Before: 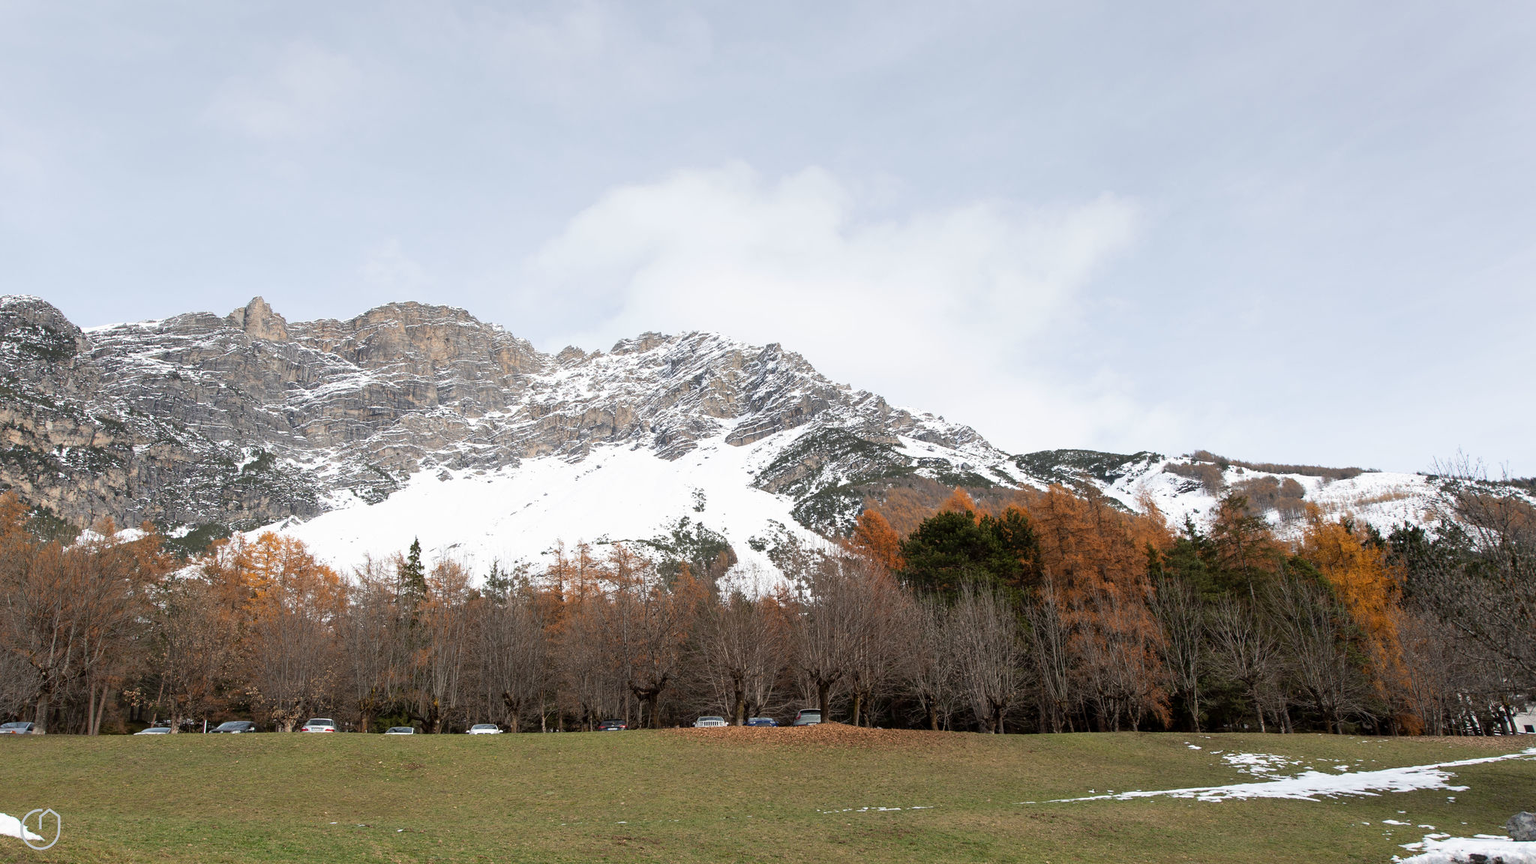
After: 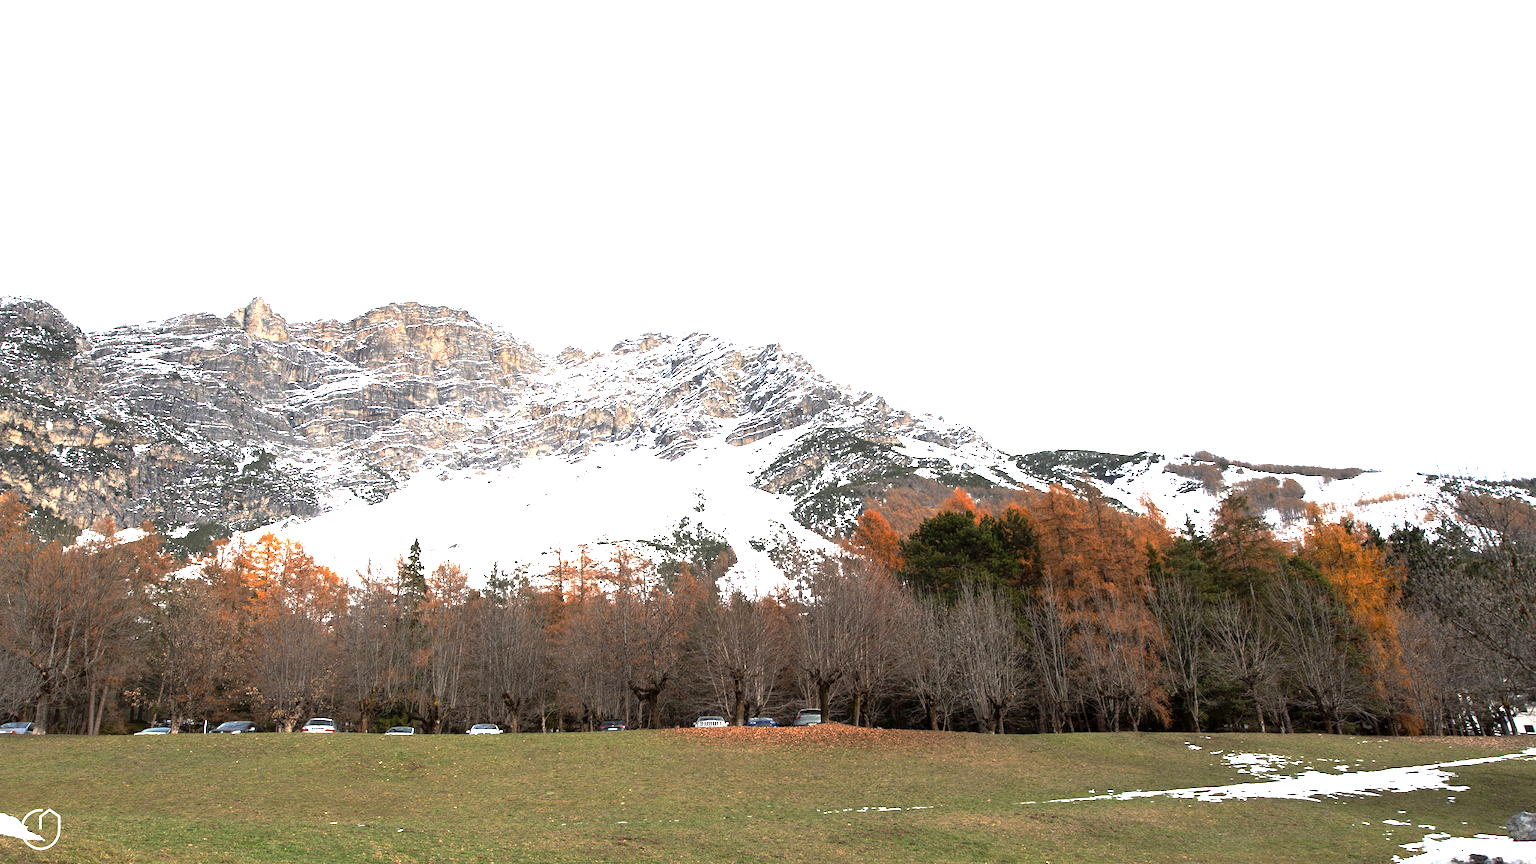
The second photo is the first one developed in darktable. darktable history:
base curve: curves: ch0 [(0, 0) (0.595, 0.418) (1, 1)], preserve colors none
exposure: black level correction 0, exposure 1.1 EV, compensate exposure bias true, compensate highlight preservation false
